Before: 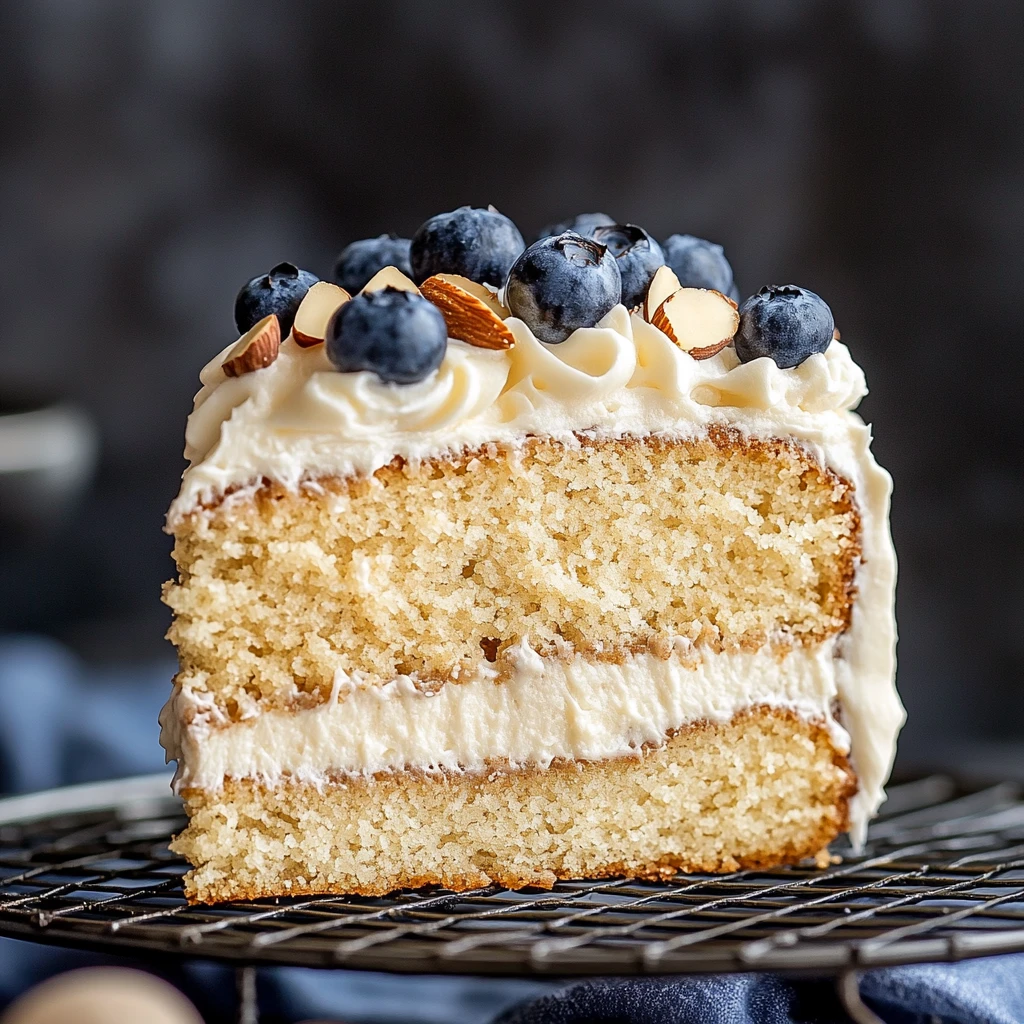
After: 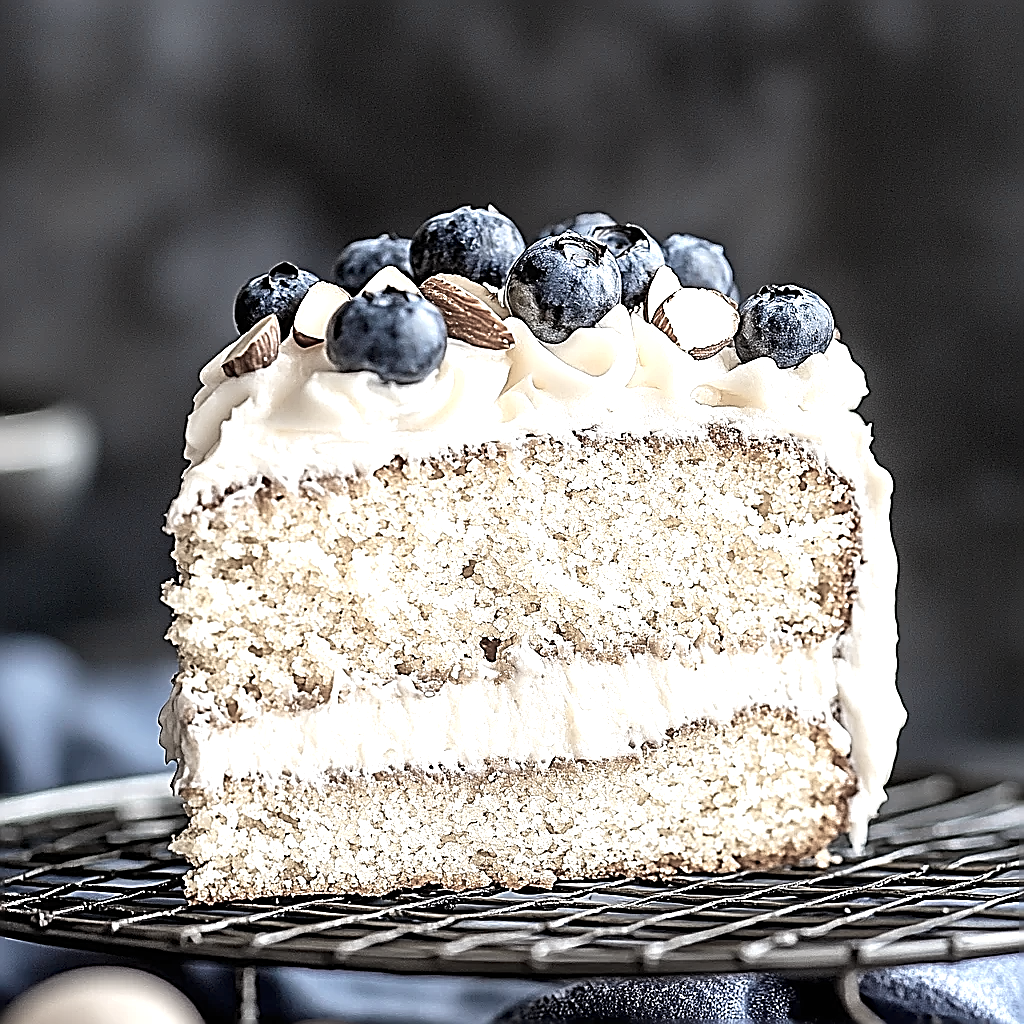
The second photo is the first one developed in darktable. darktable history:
exposure: black level correction 0, exposure 0.89 EV, compensate exposure bias true, compensate highlight preservation false
sharpen: amount 1.87
color zones: curves: ch1 [(0.238, 0.163) (0.476, 0.2) (0.733, 0.322) (0.848, 0.134)]
